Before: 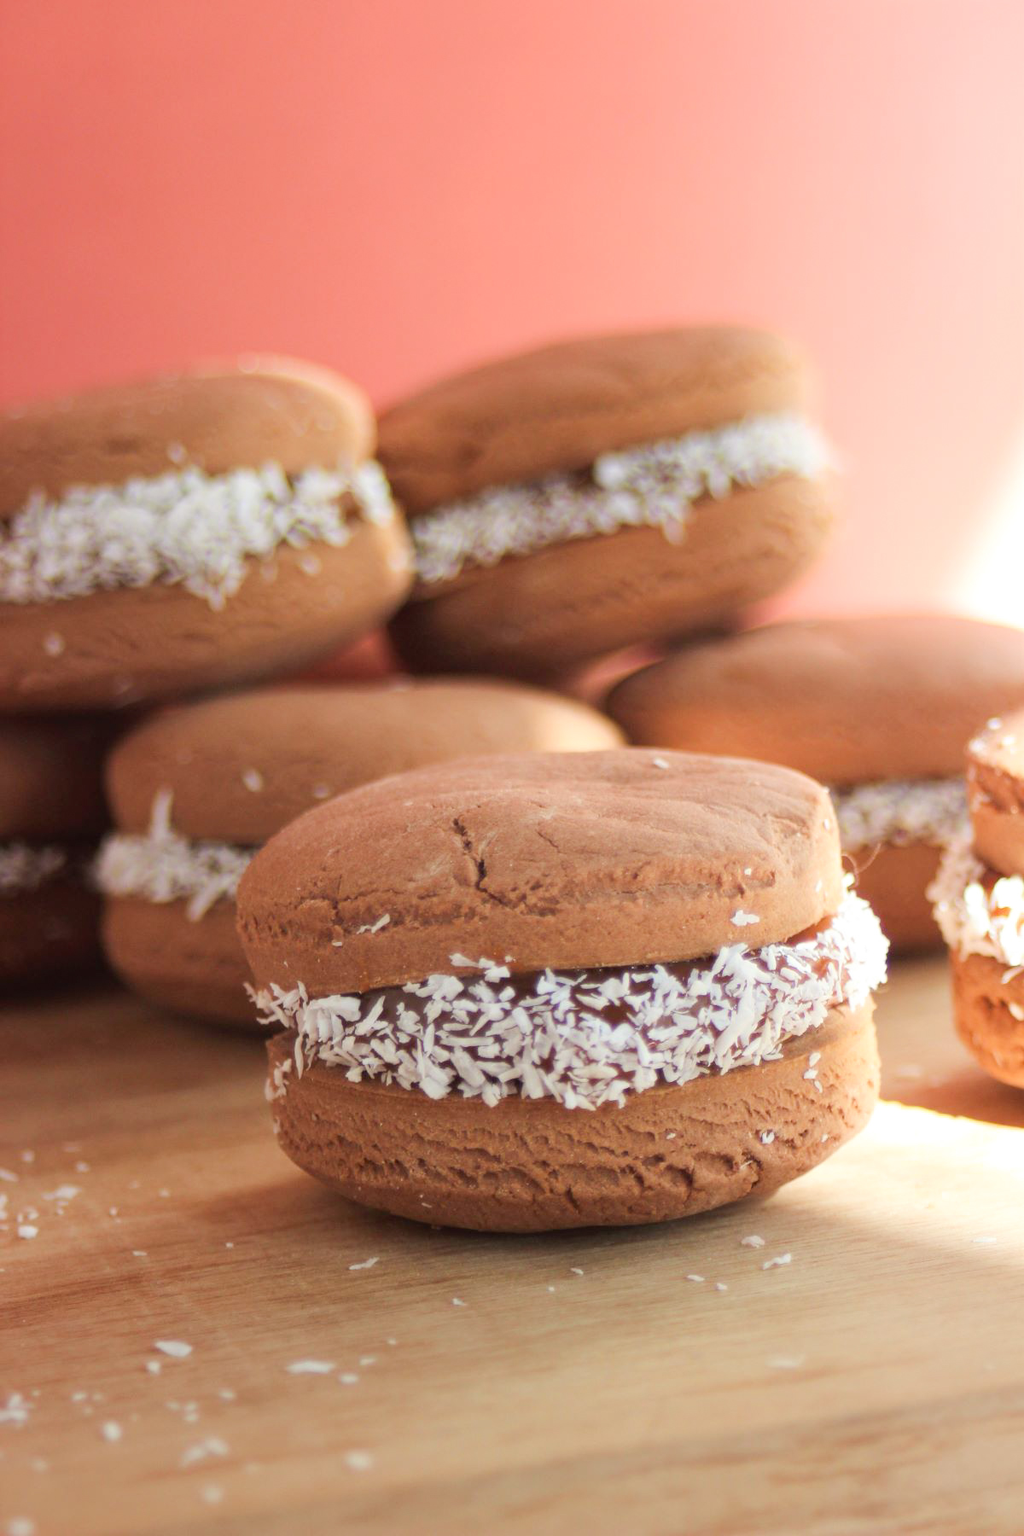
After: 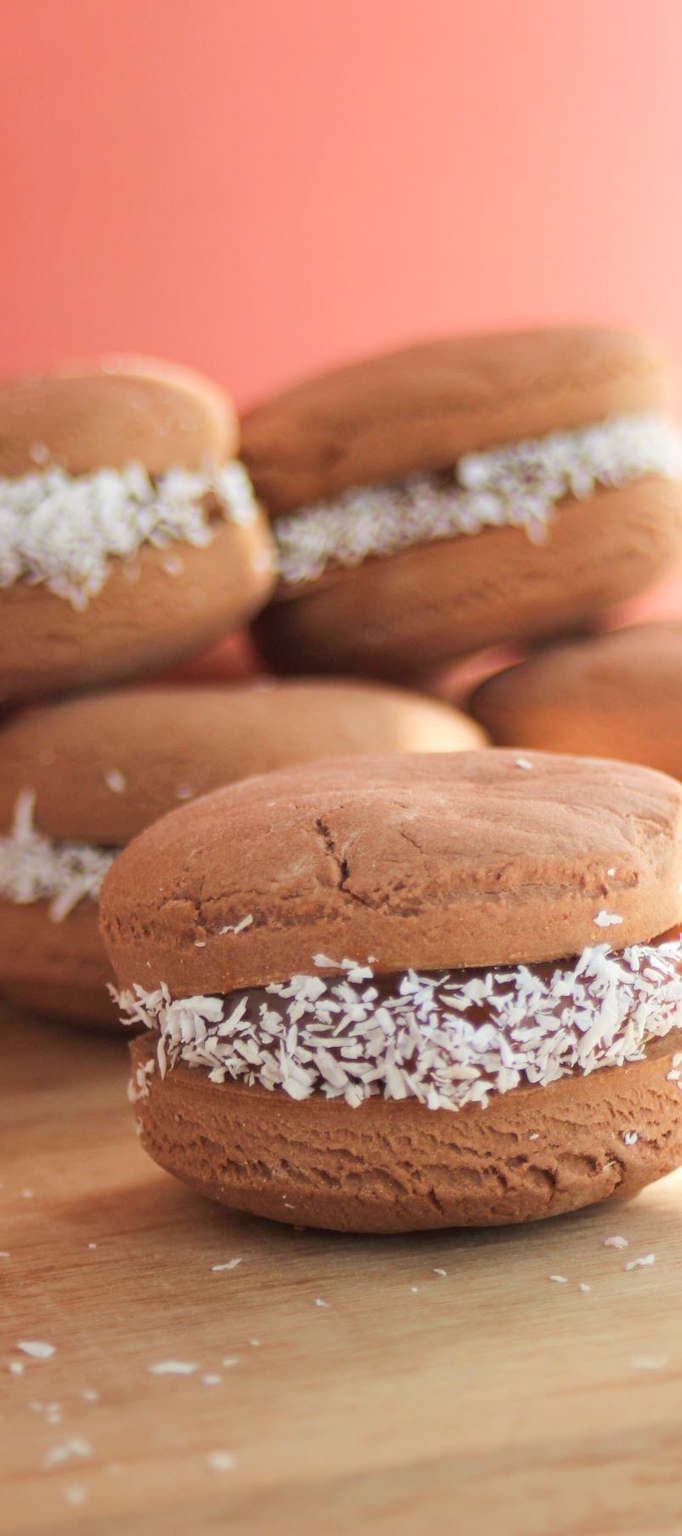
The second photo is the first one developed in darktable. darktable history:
crop and rotate: left 13.441%, right 19.917%
